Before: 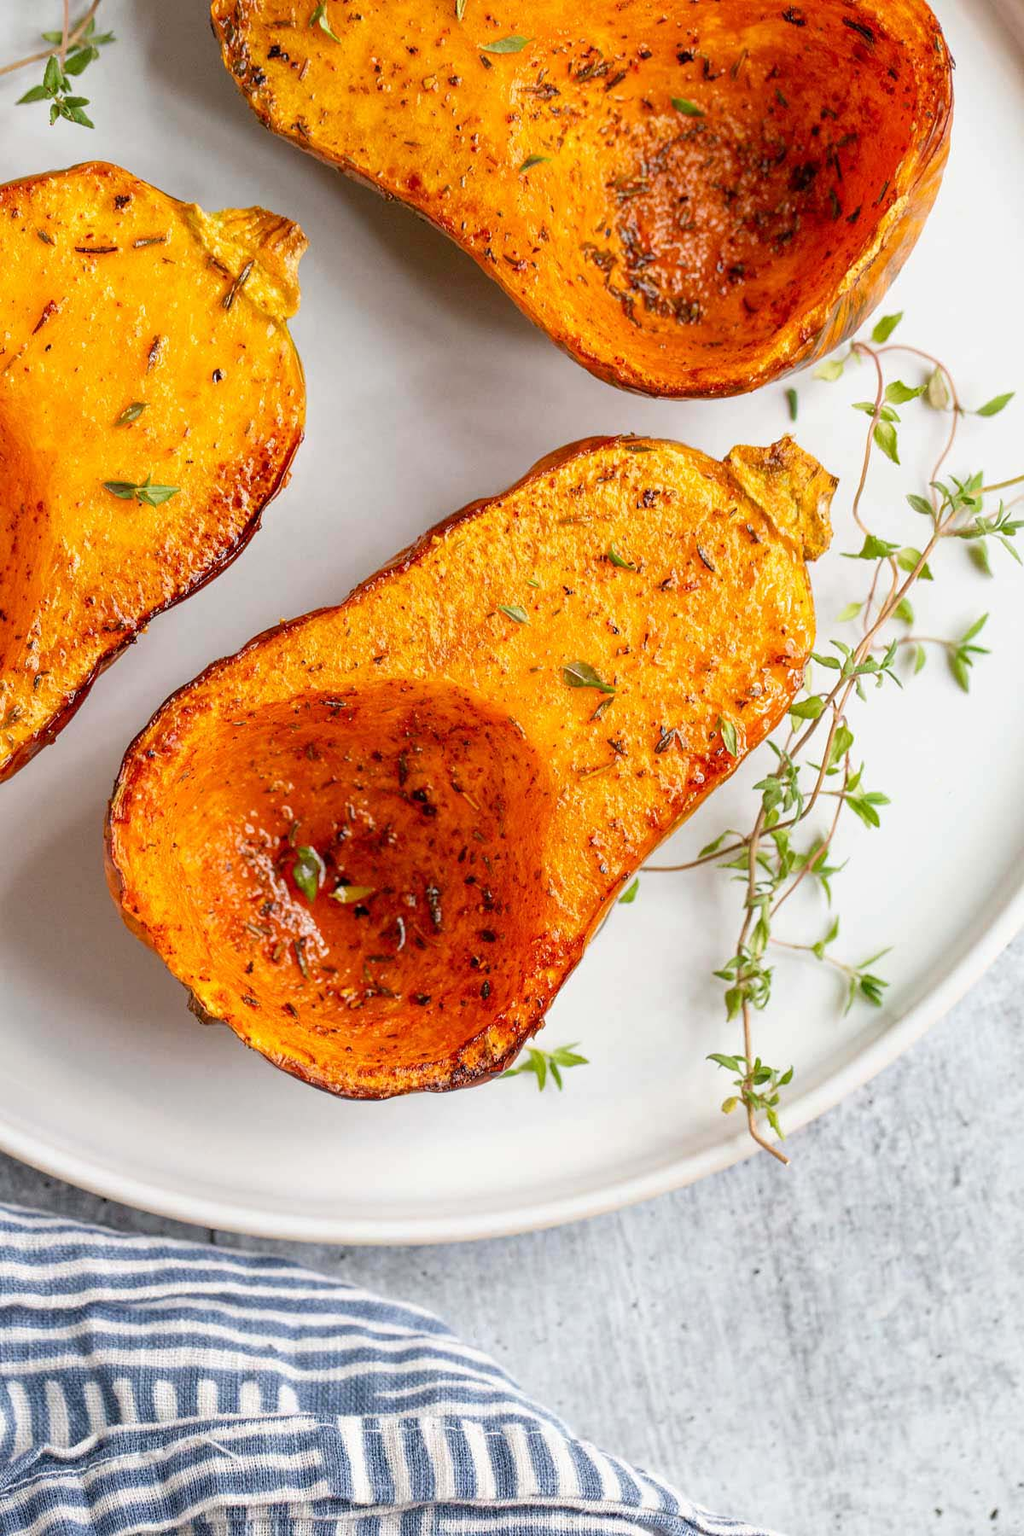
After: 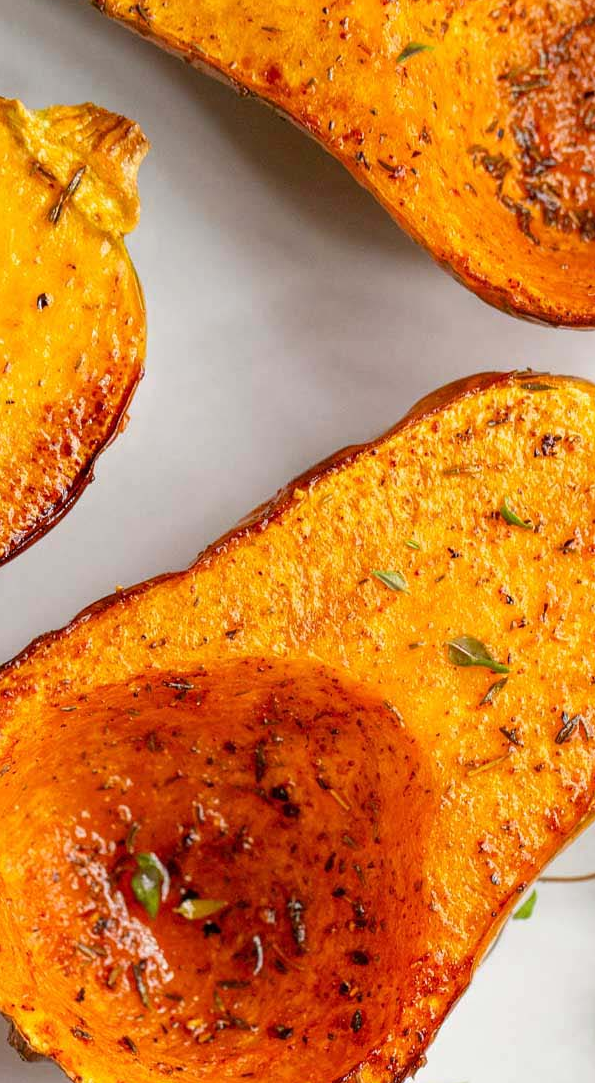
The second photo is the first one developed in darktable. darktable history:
crop: left 17.721%, top 7.726%, right 32.636%, bottom 32.057%
